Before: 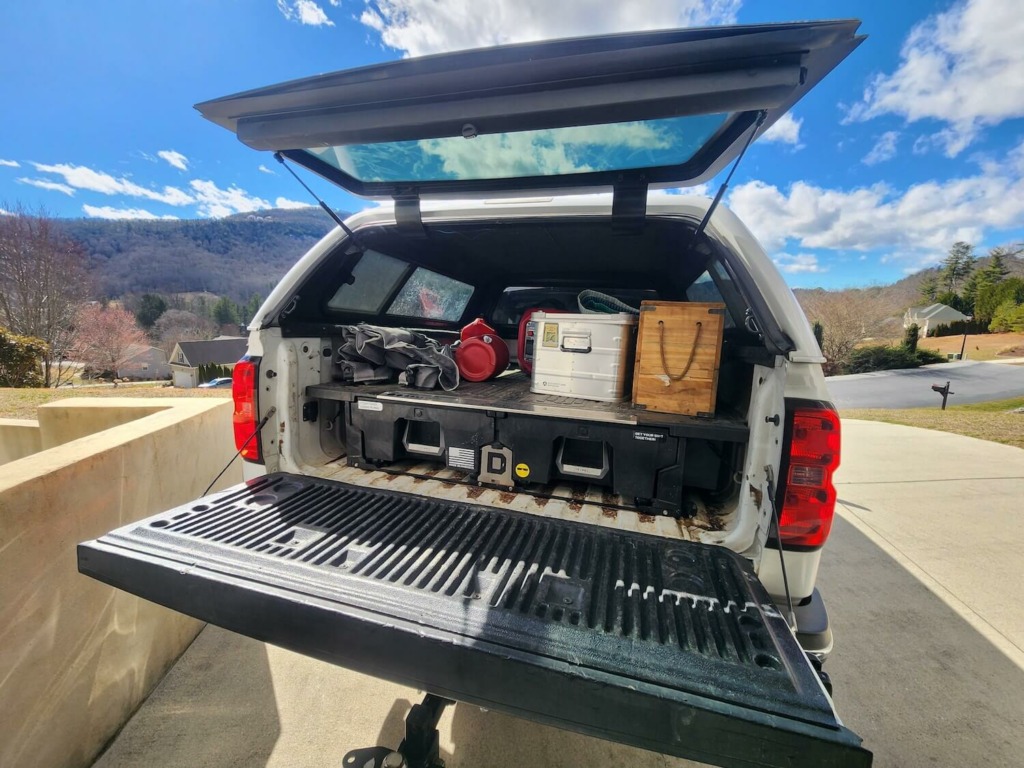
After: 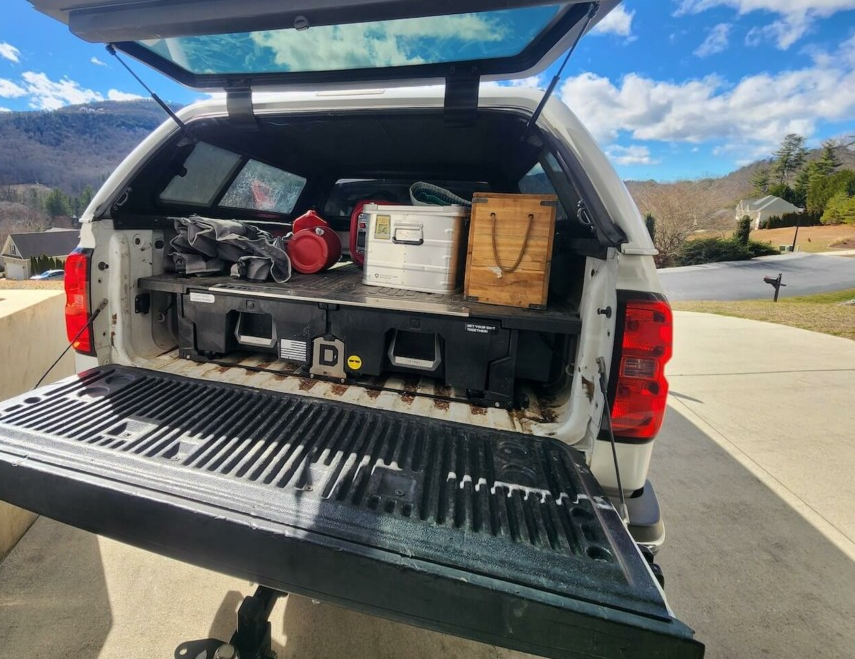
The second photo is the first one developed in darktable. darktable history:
crop: left 16.424%, top 14.159%
